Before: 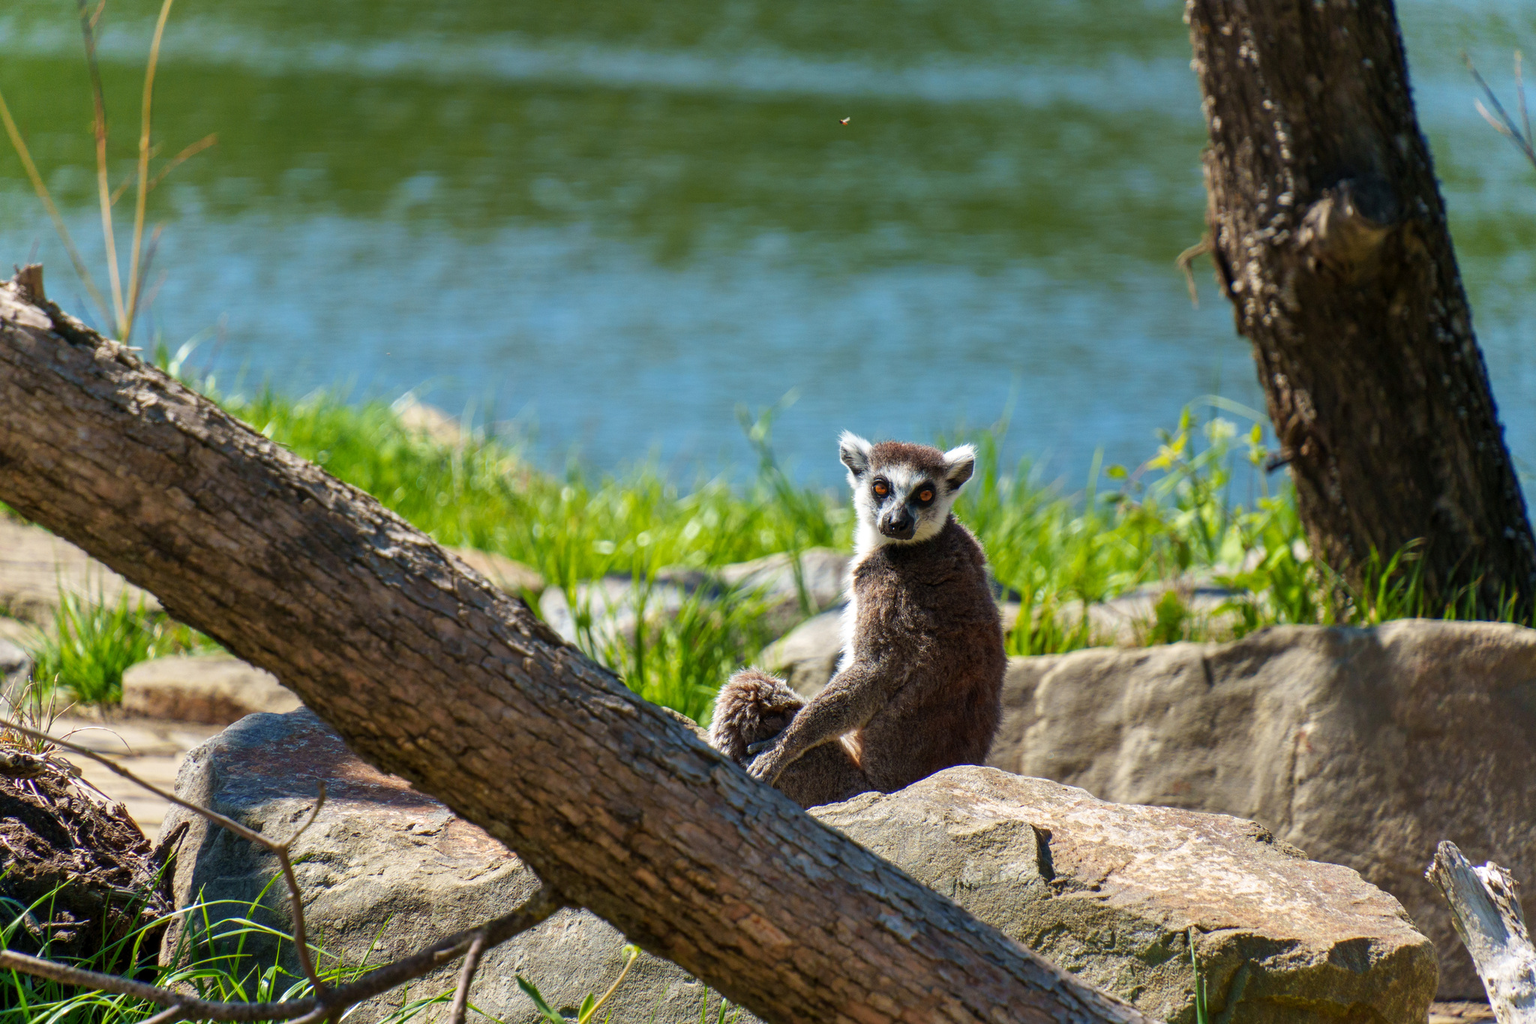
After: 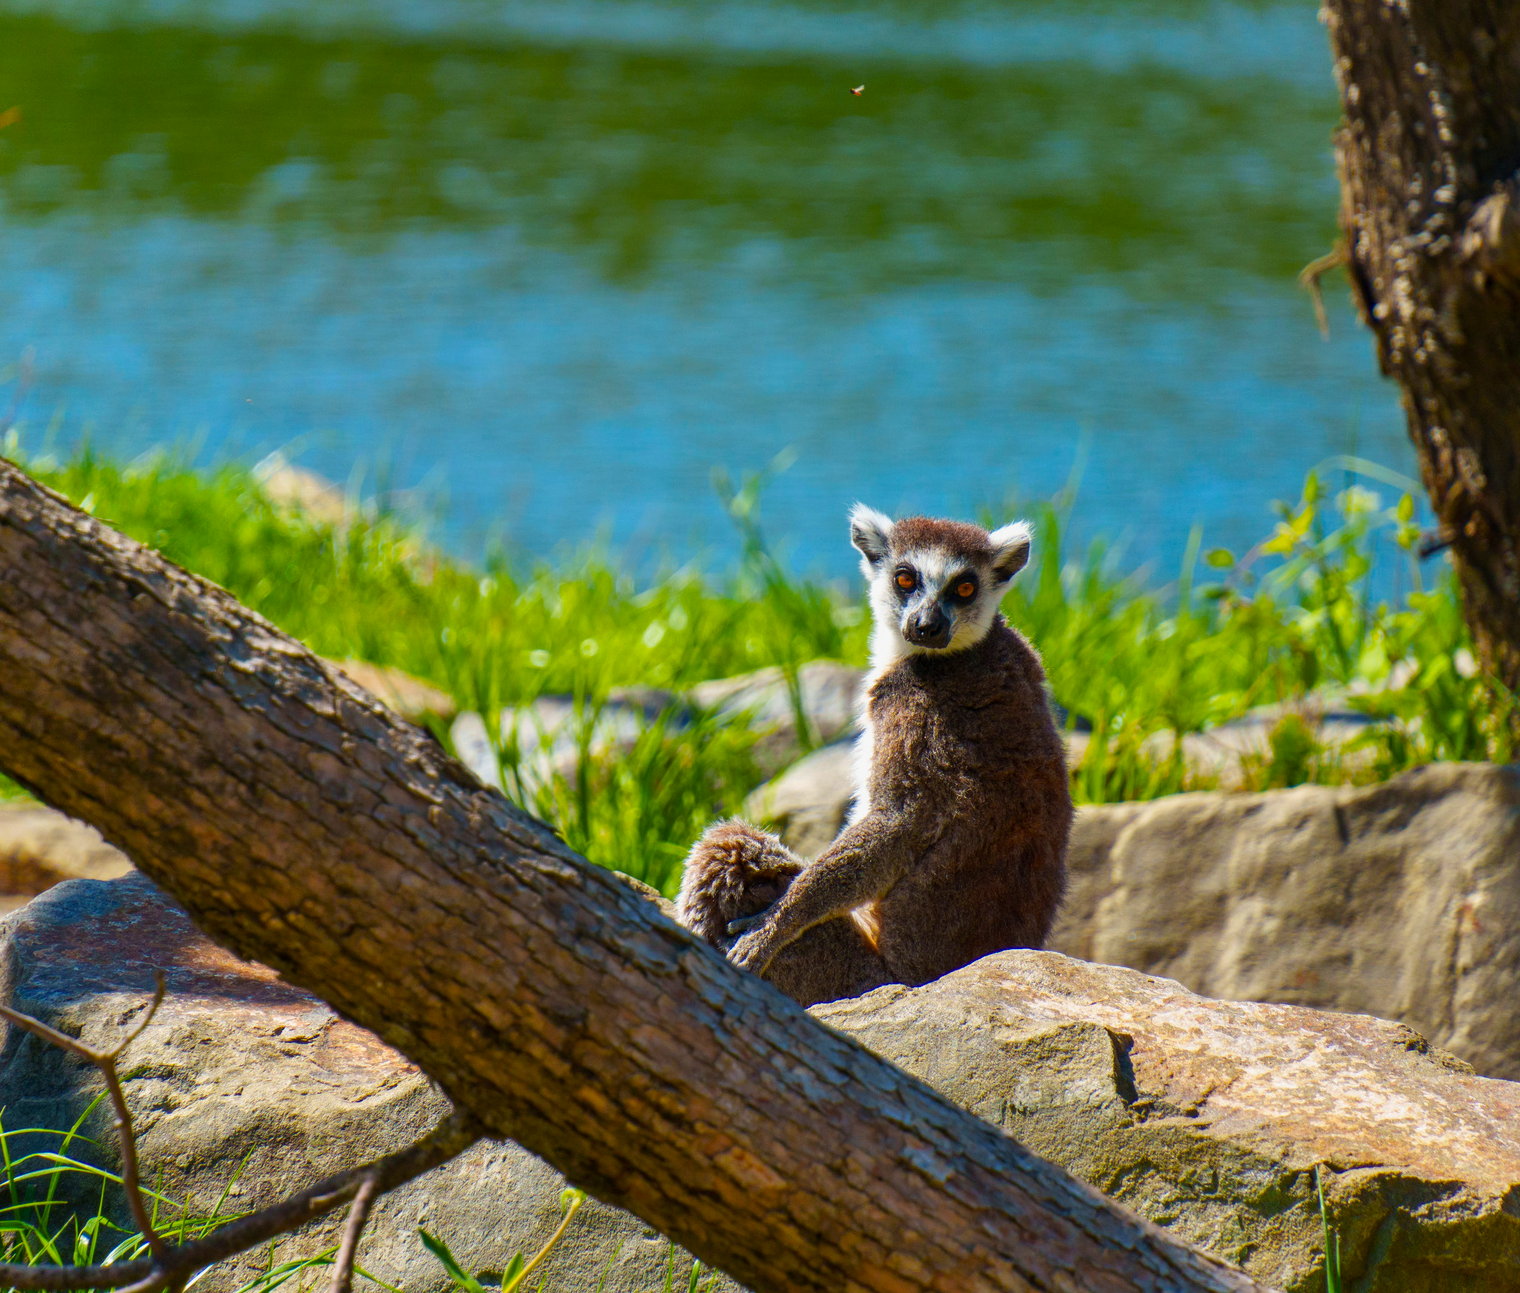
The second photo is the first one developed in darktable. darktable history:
exposure: exposure -0.116 EV, compensate exposure bias true, compensate highlight preservation false
crop and rotate: left 13.15%, top 5.251%, right 12.609%
color balance rgb: linear chroma grading › global chroma 15%, perceptual saturation grading › global saturation 30%
